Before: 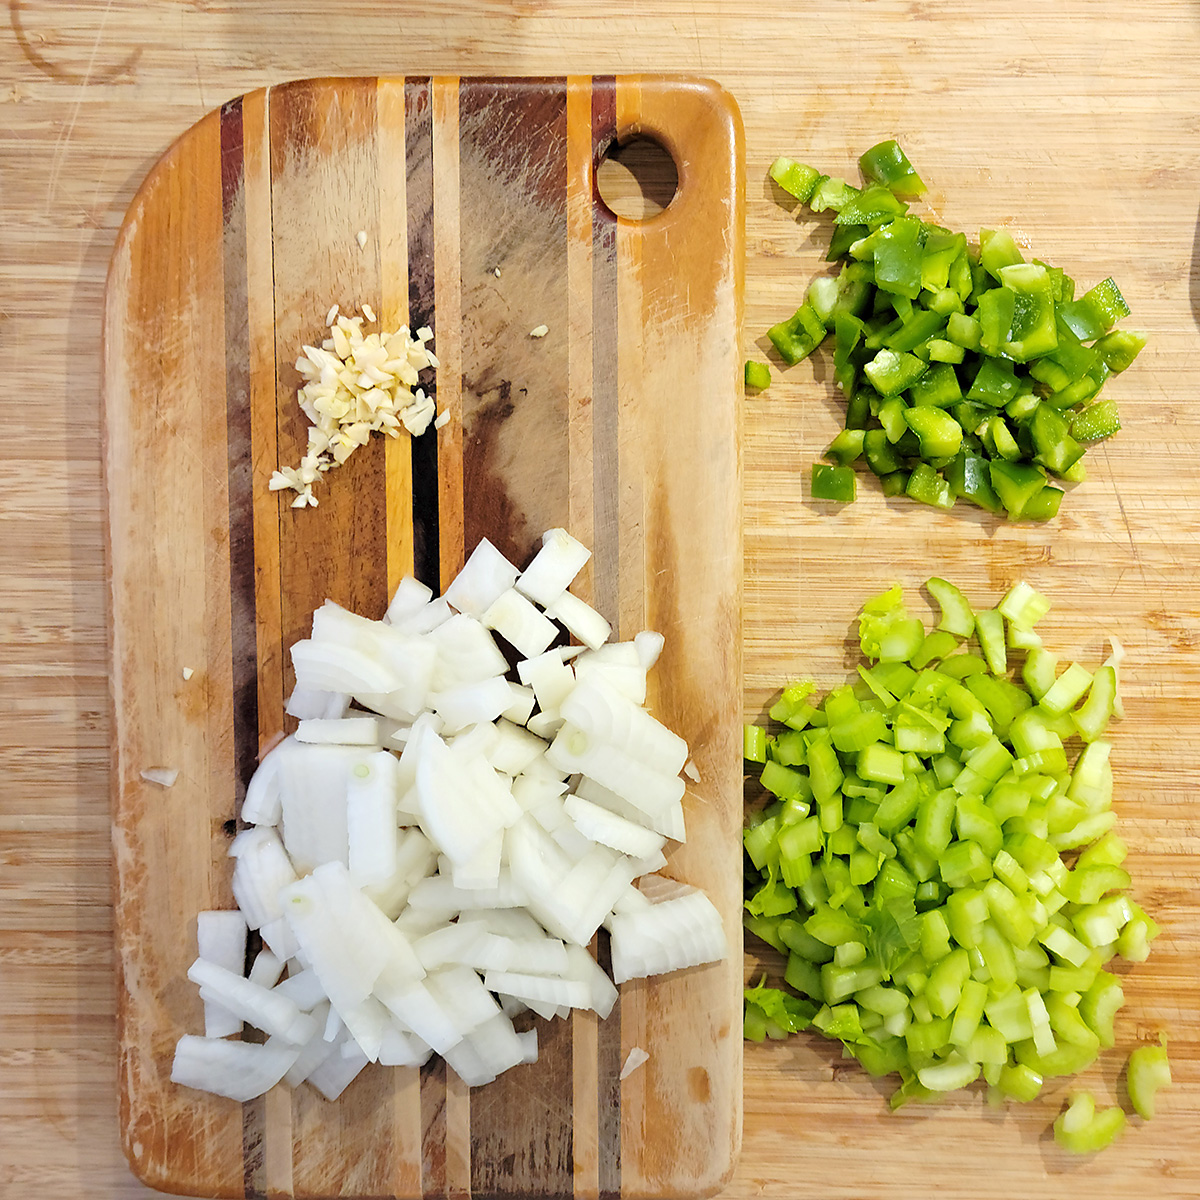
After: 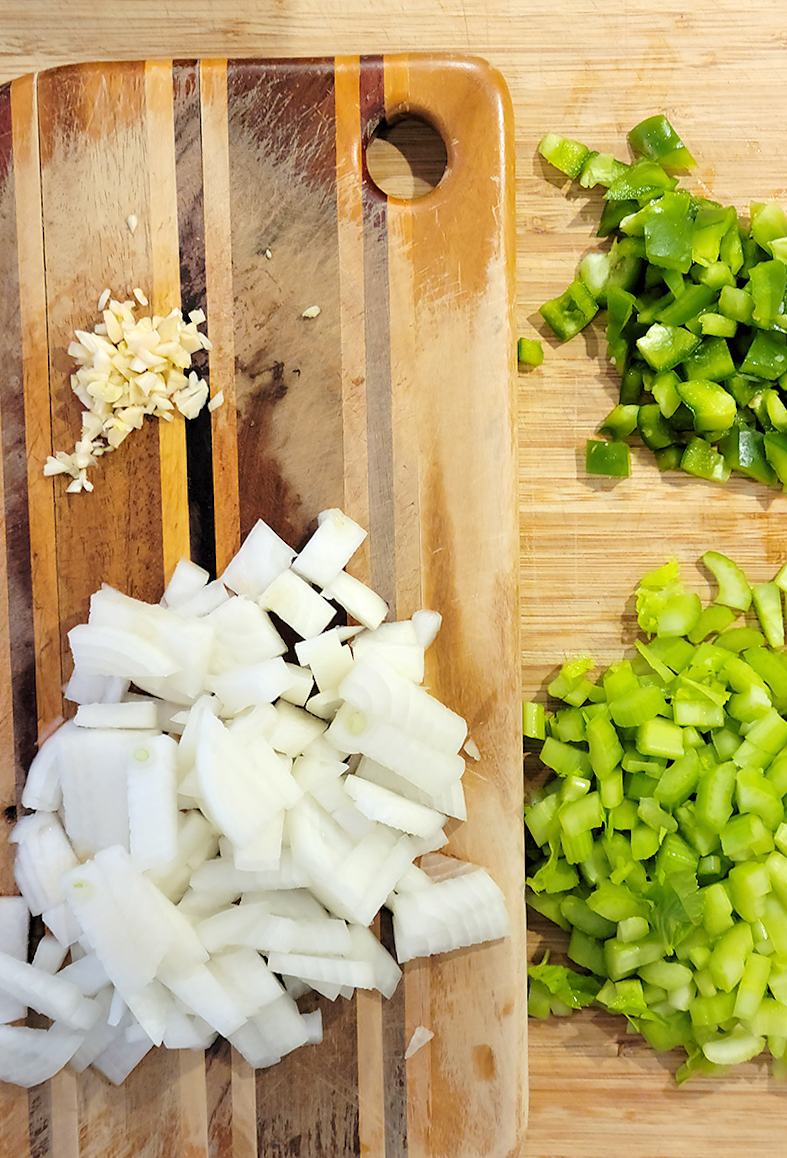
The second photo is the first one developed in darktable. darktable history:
crop and rotate: left 18.442%, right 15.508%
rotate and perspective: rotation -1°, crop left 0.011, crop right 0.989, crop top 0.025, crop bottom 0.975
